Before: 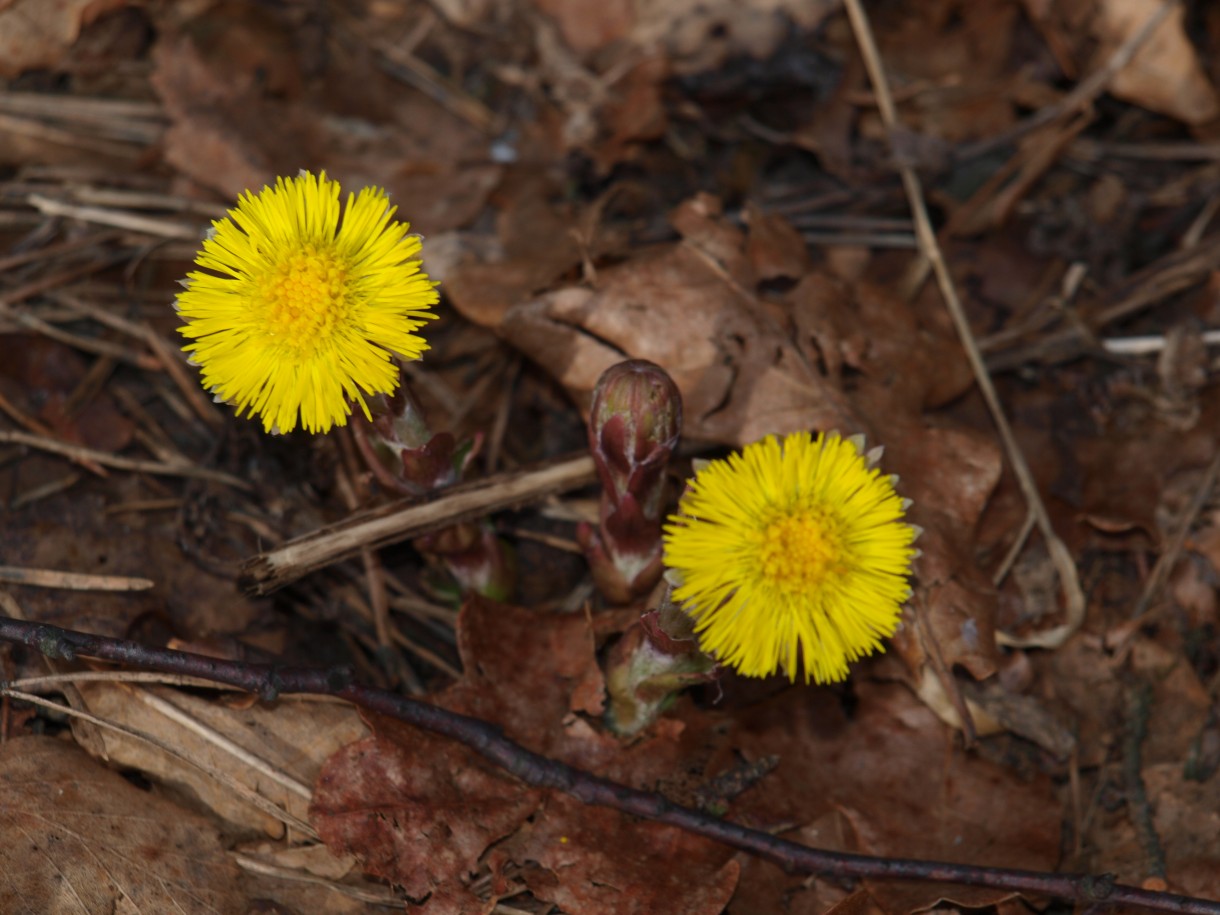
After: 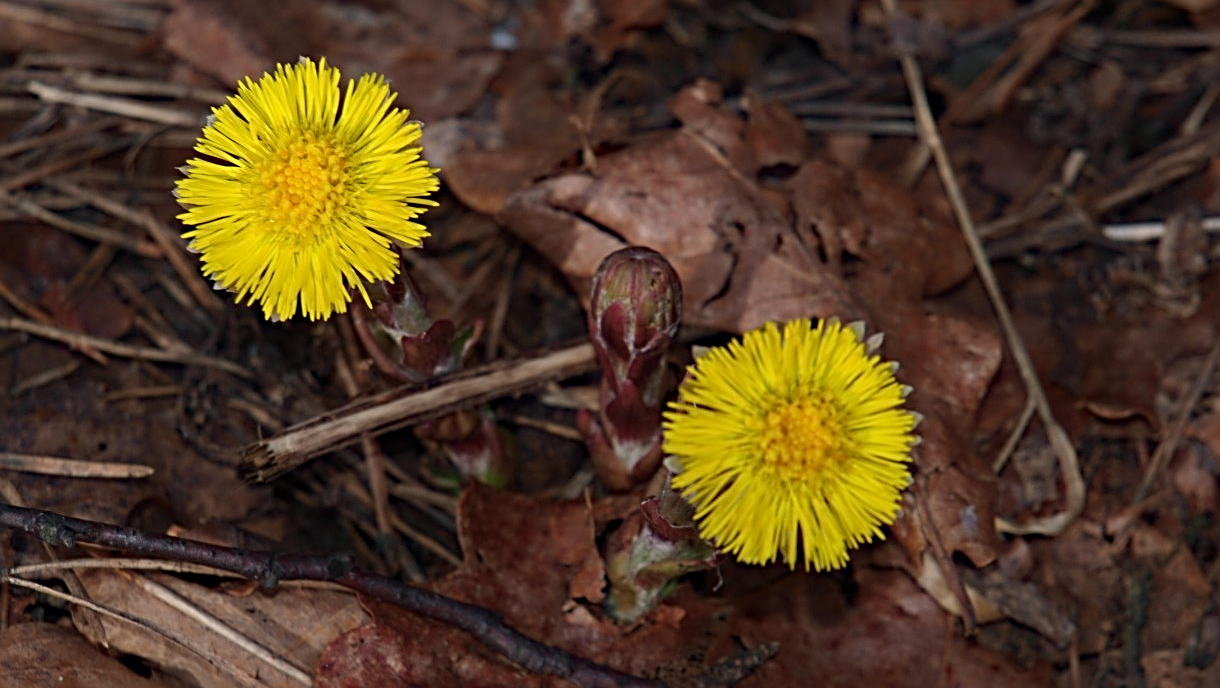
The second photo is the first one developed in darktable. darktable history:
crop and rotate: top 12.442%, bottom 12.339%
haze removal: adaptive false
sharpen: radius 2.837, amount 0.718
